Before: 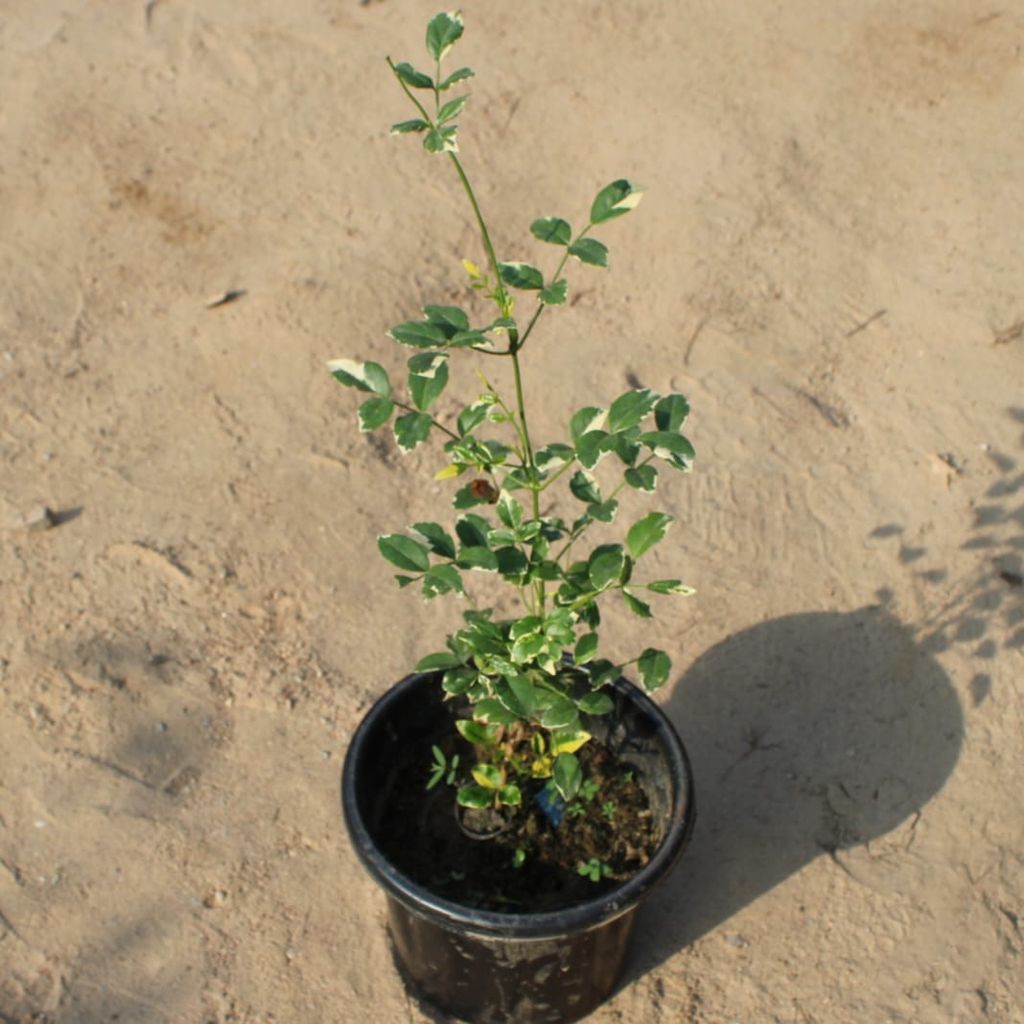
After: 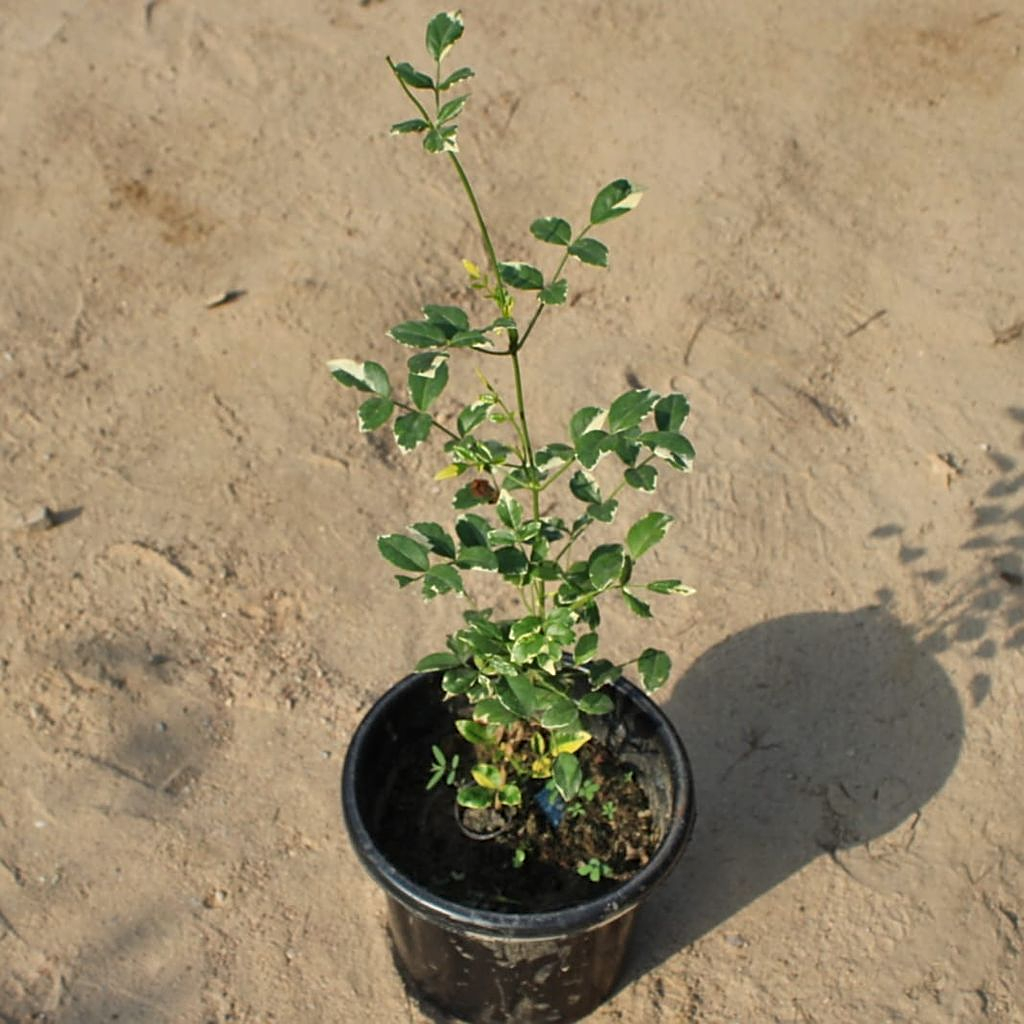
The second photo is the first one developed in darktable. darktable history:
shadows and highlights: shadows 60, soften with gaussian
sharpen: on, module defaults
